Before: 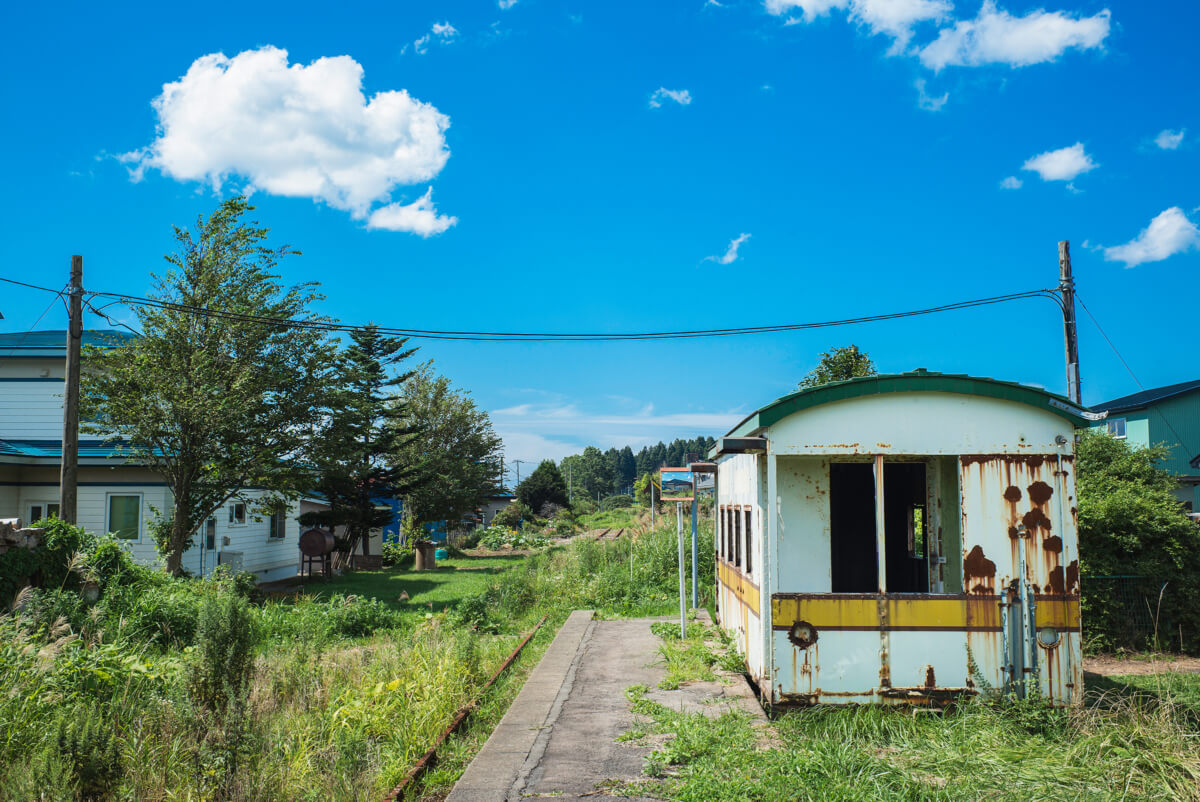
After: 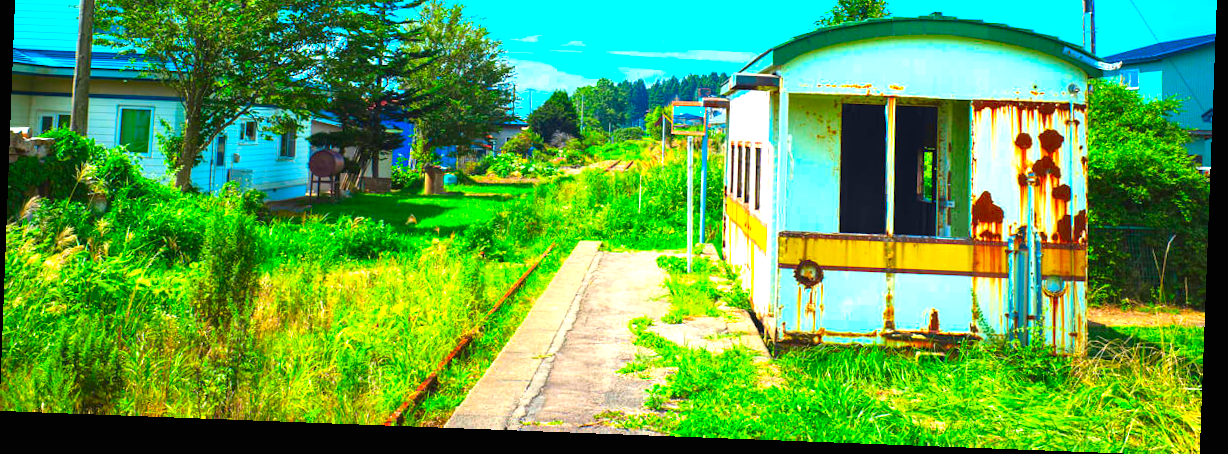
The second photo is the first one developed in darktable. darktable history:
rotate and perspective: rotation 2.17°, automatic cropping off
color correction: saturation 2.15
exposure: black level correction 0, exposure 1.2 EV, compensate exposure bias true, compensate highlight preservation false
crop and rotate: top 46.237%
color balance rgb: perceptual saturation grading › global saturation 20%, global vibrance 20%
